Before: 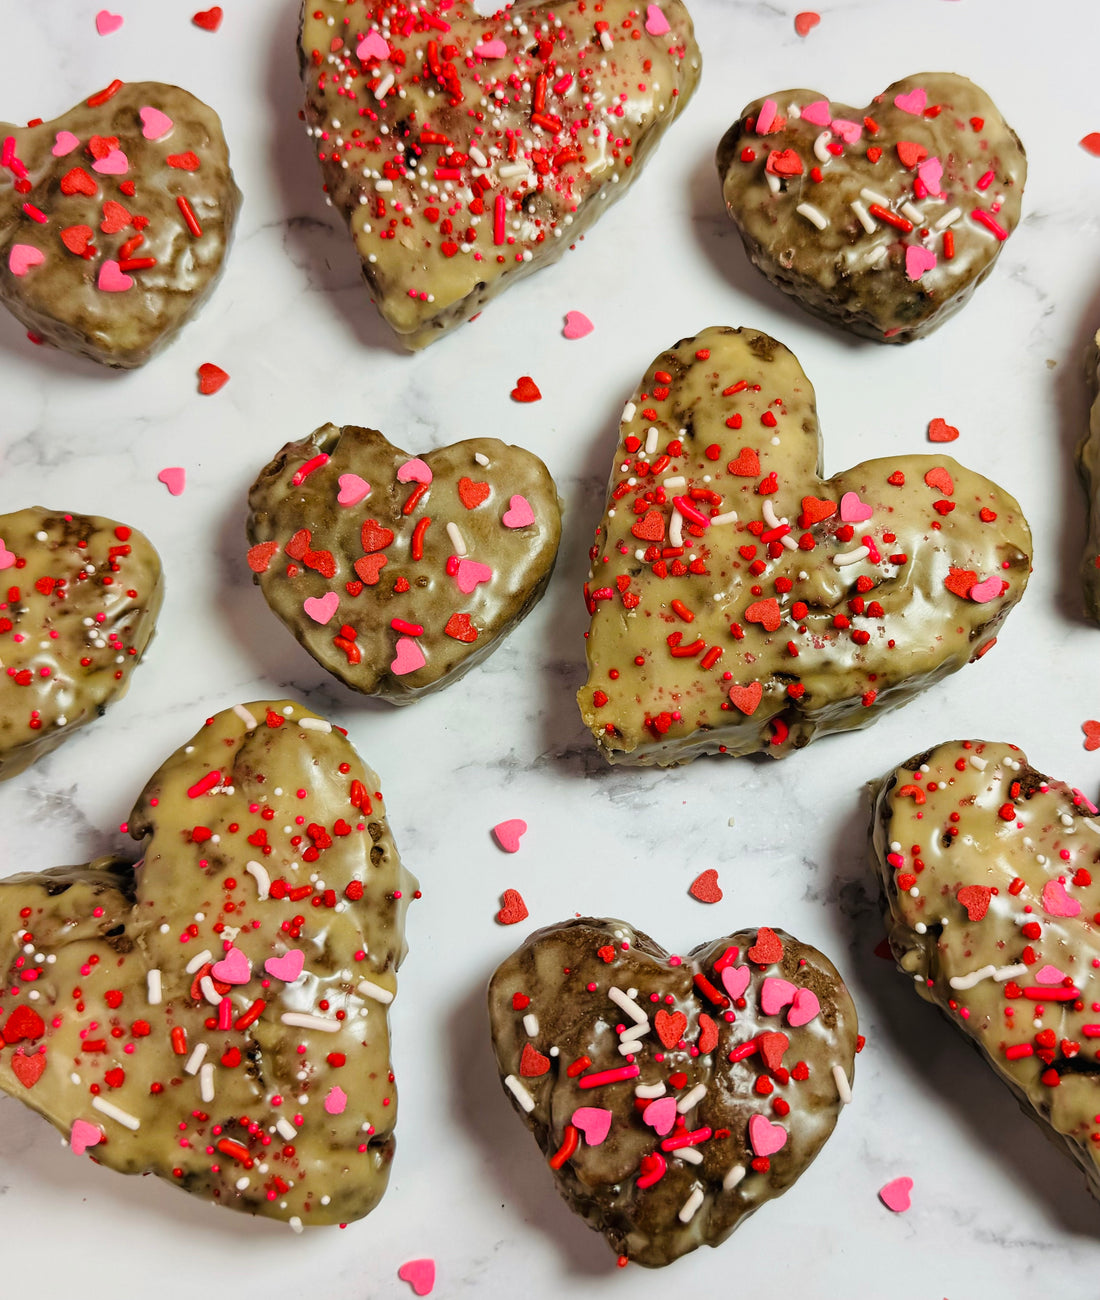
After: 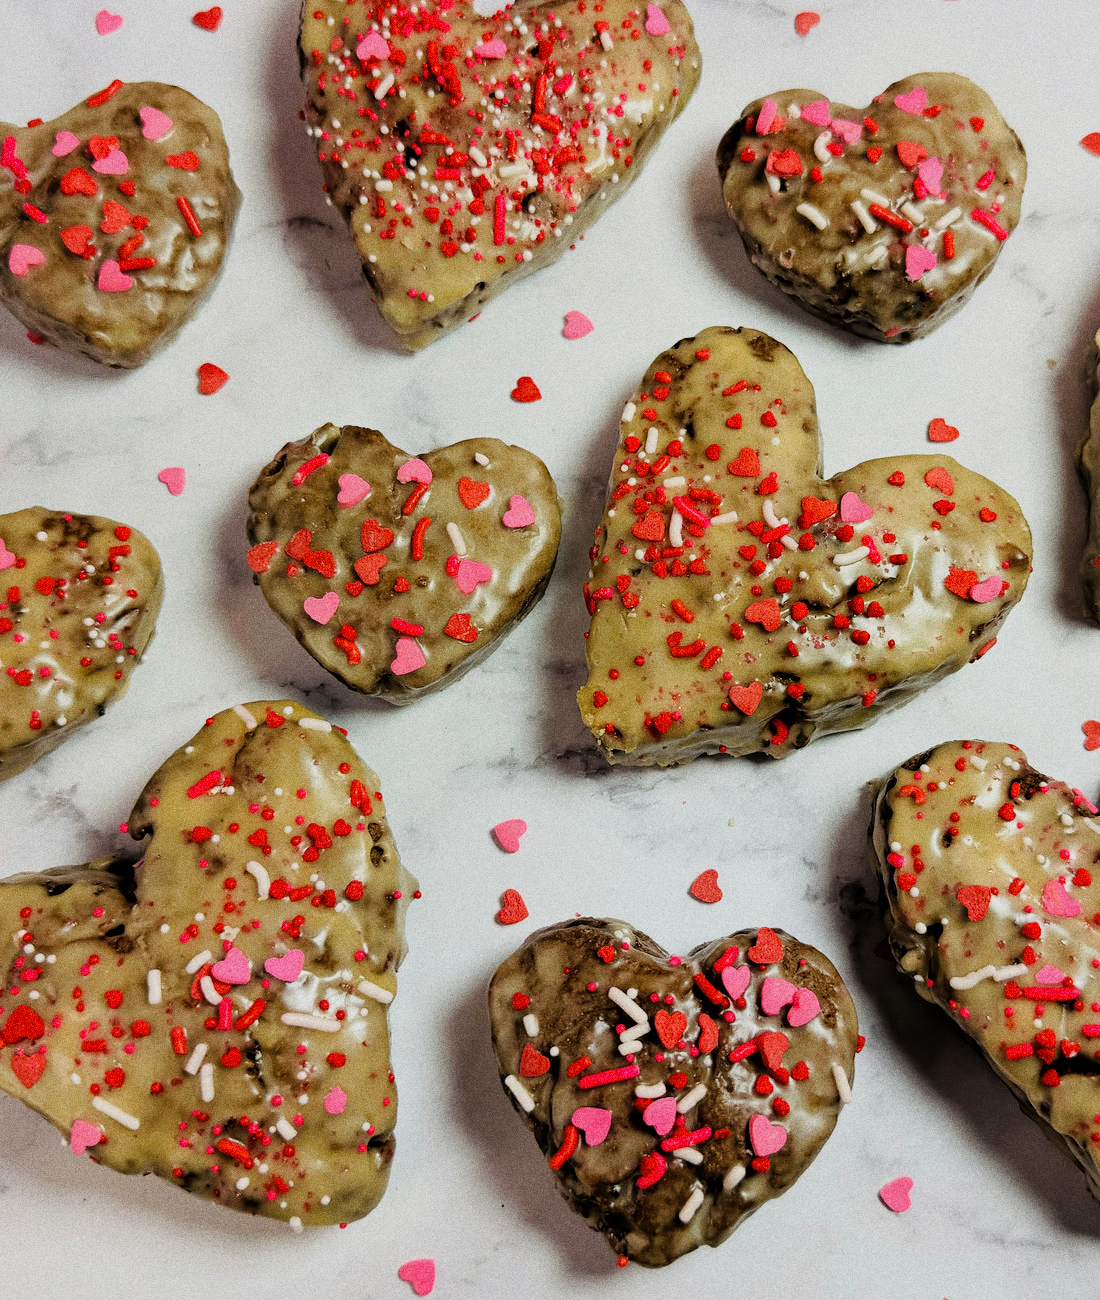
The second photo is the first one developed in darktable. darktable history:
filmic rgb: black relative exposure -5.83 EV, white relative exposure 3.4 EV, hardness 3.68
grain: coarseness 0.09 ISO, strength 40%
tone equalizer: on, module defaults
